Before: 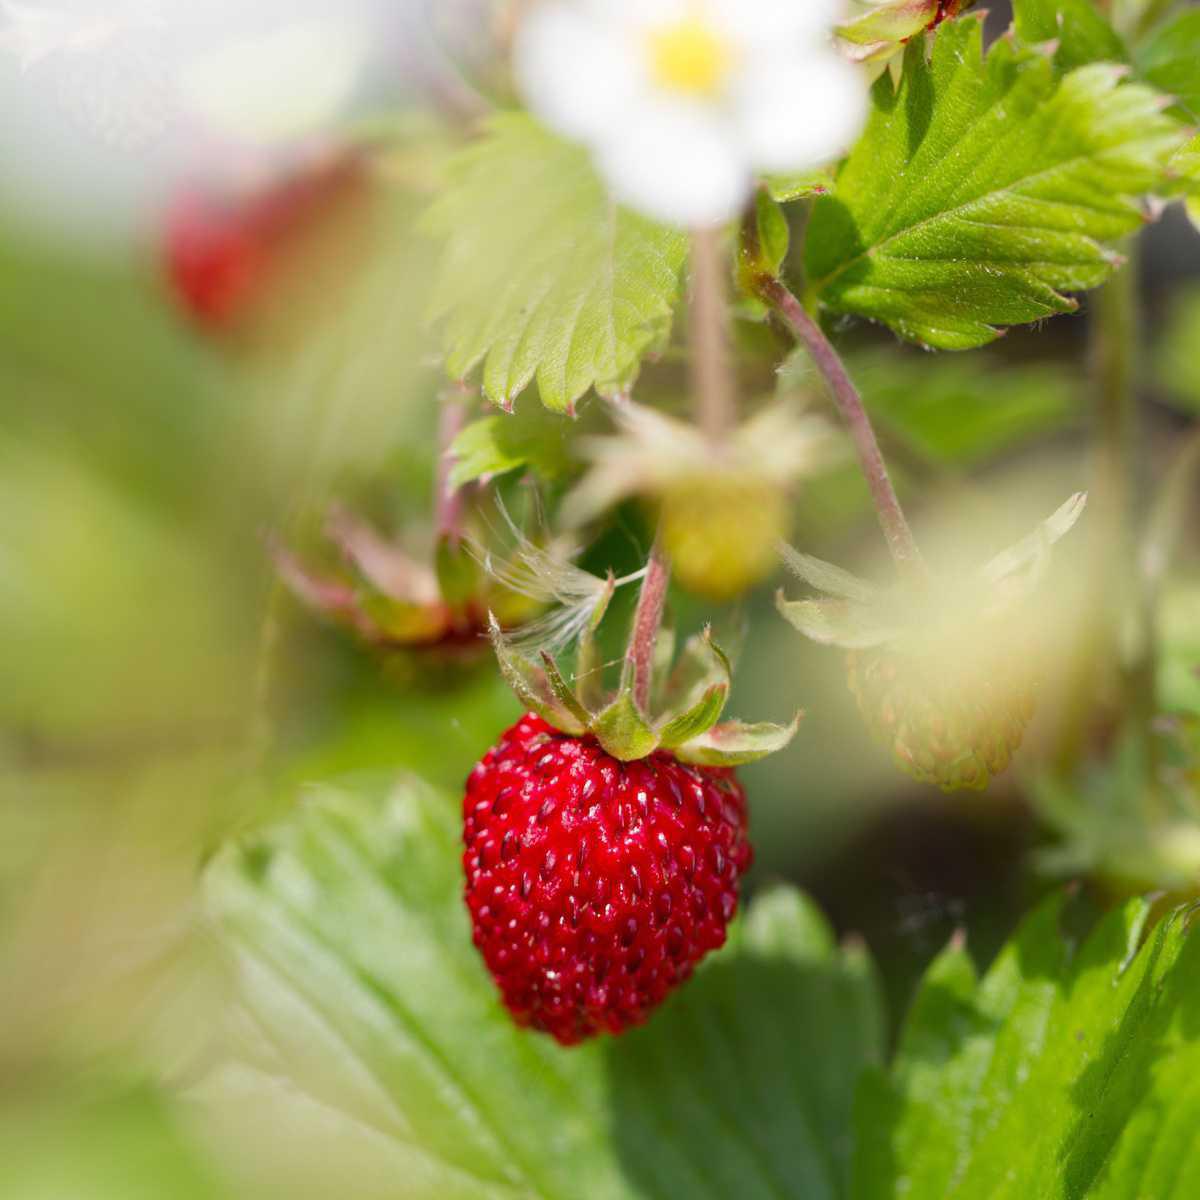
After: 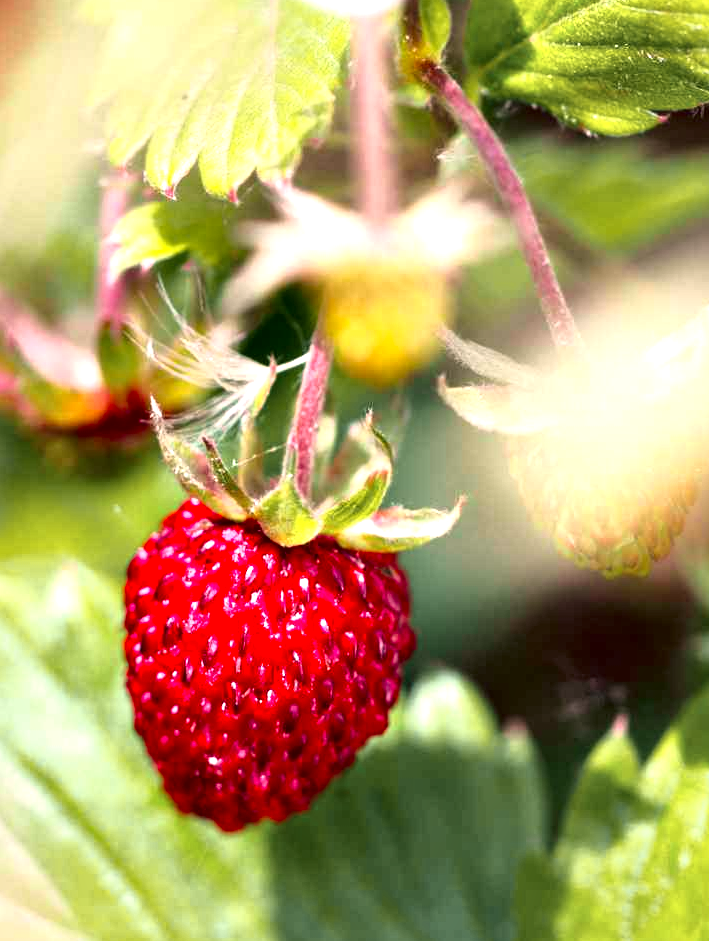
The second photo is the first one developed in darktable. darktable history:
exposure: black level correction 0, exposure 0.699 EV, compensate highlight preservation false
tone curve: curves: ch0 [(0, 0.021) (0.059, 0.053) (0.197, 0.191) (0.32, 0.311) (0.495, 0.505) (0.725, 0.731) (0.89, 0.919) (1, 1)]; ch1 [(0, 0) (0.094, 0.081) (0.285, 0.299) (0.401, 0.424) (0.453, 0.439) (0.495, 0.496) (0.54, 0.55) (0.615, 0.637) (0.657, 0.683) (1, 1)]; ch2 [(0, 0) (0.257, 0.217) (0.43, 0.421) (0.498, 0.507) (0.547, 0.539) (0.595, 0.56) (0.644, 0.599) (1, 1)], color space Lab, independent channels, preserve colors none
crop and rotate: left 28.208%, top 17.861%, right 12.678%, bottom 3.659%
local contrast: mode bilateral grid, contrast 20, coarseness 51, detail 119%, midtone range 0.2
color calibration: output R [1.063, -0.012, -0.003, 0], output B [-0.079, 0.047, 1, 0], illuminant same as pipeline (D50), adaptation XYZ, x 0.347, y 0.357, temperature 5017.84 K
contrast equalizer: octaves 7, y [[0.6 ×6], [0.55 ×6], [0 ×6], [0 ×6], [0 ×6]]
